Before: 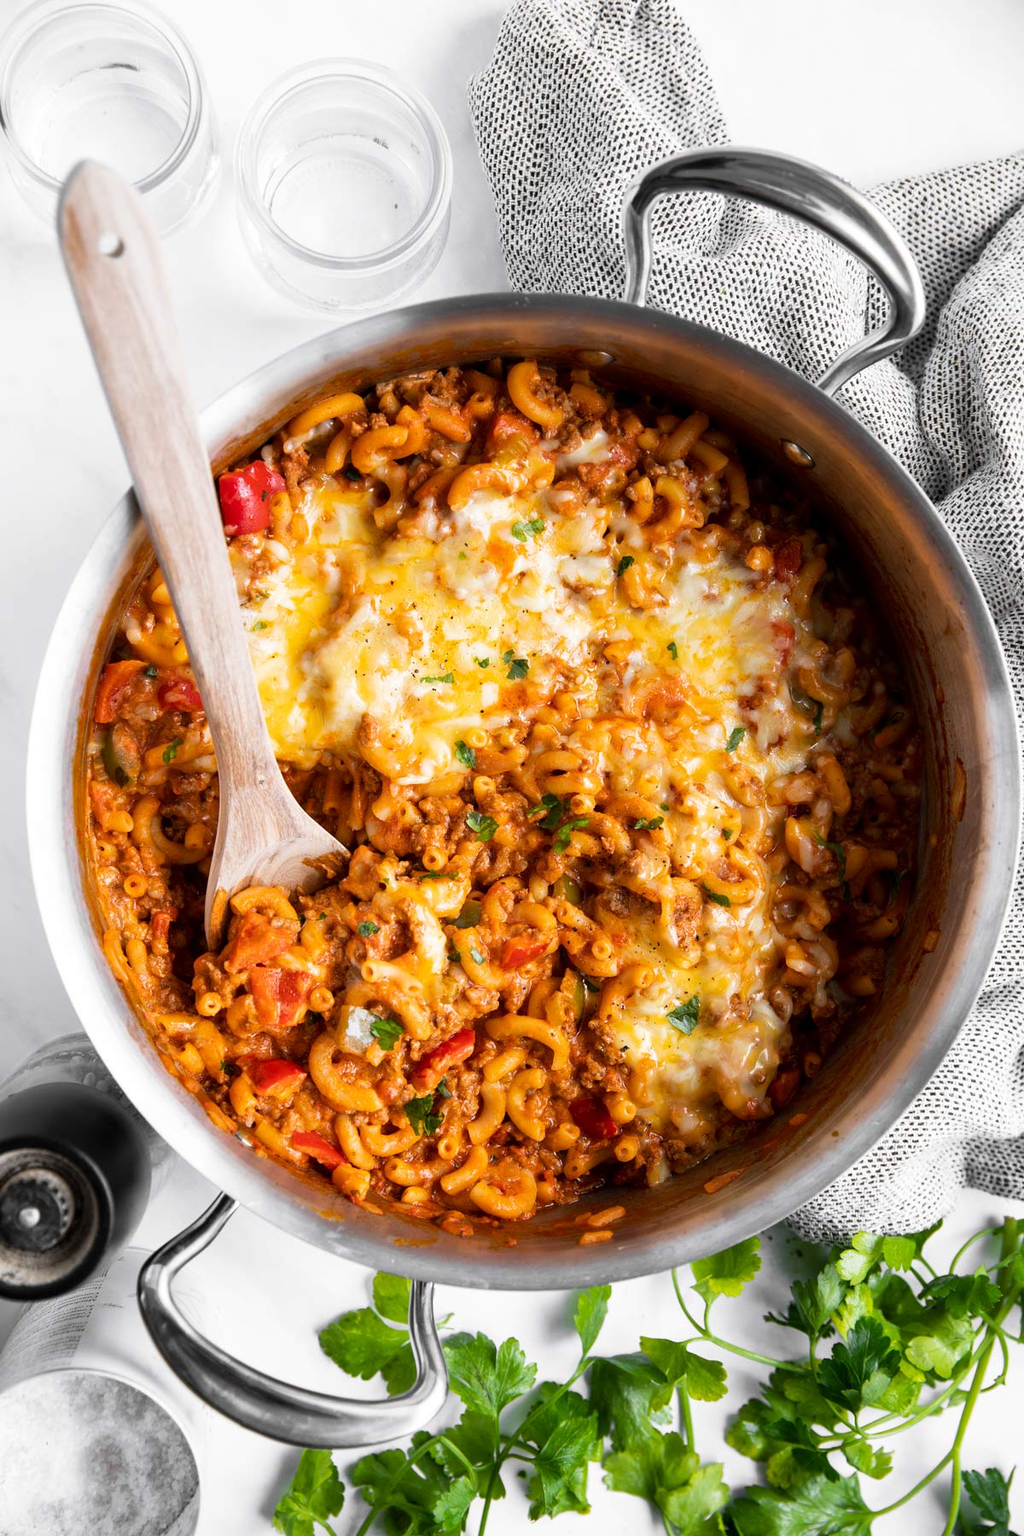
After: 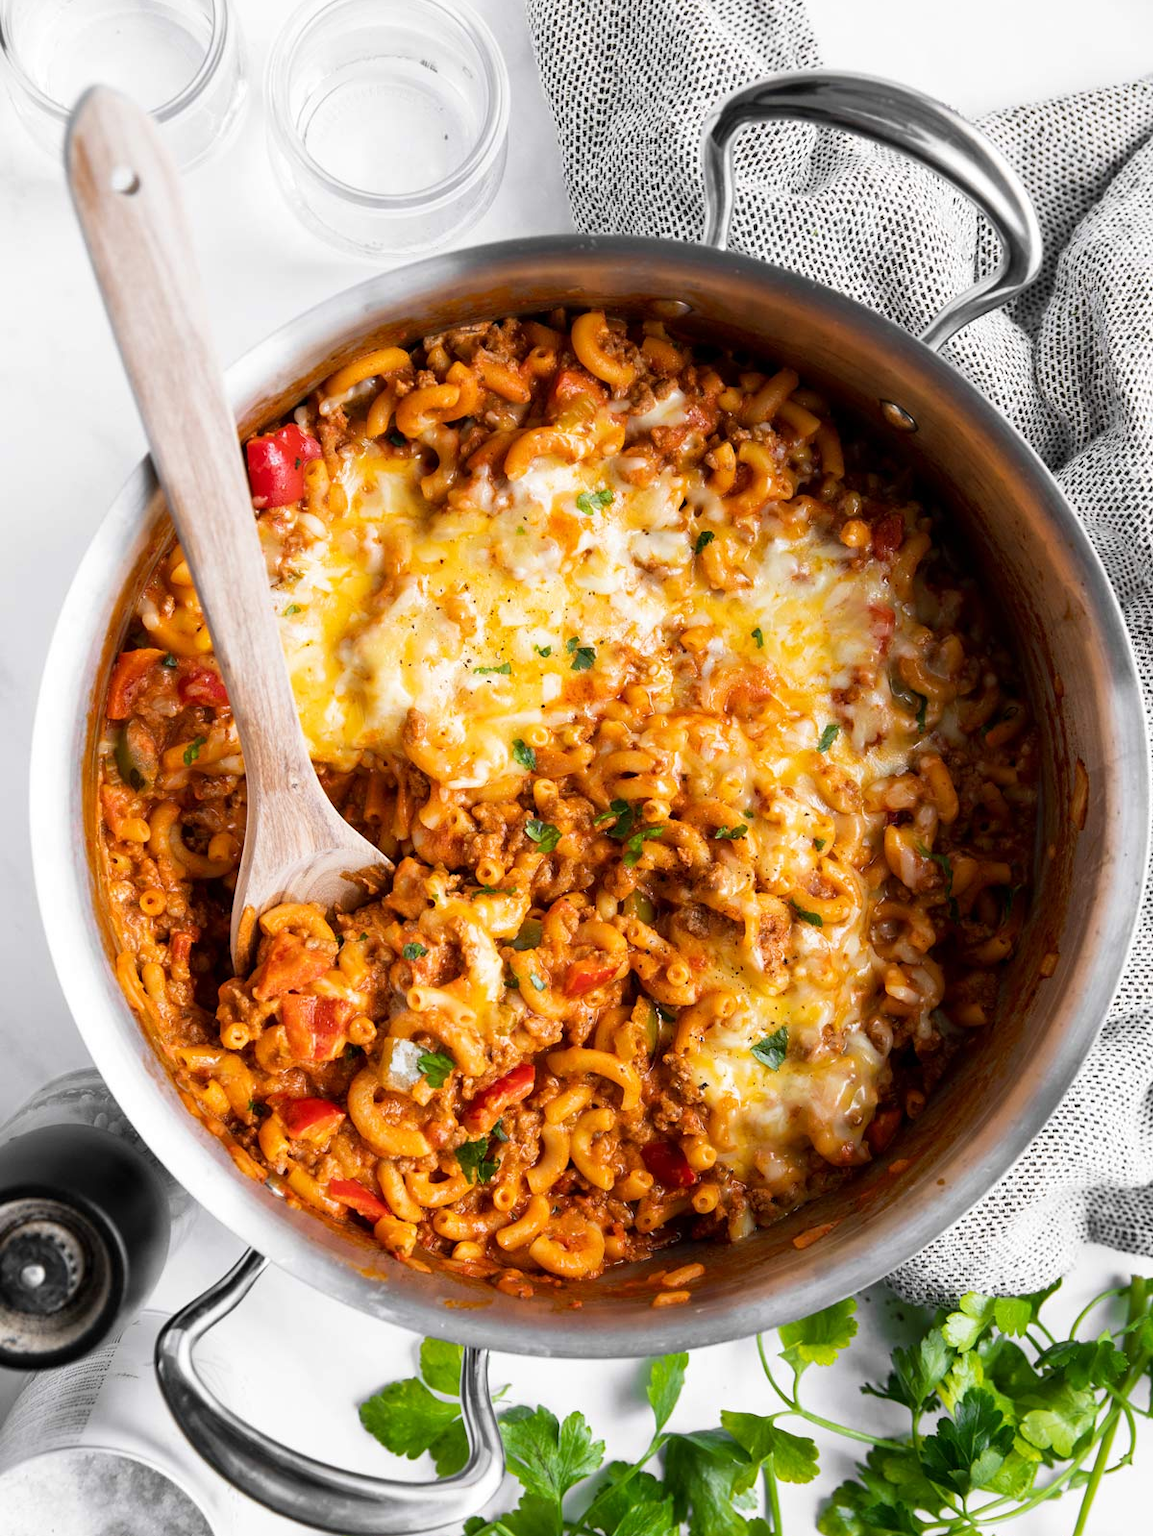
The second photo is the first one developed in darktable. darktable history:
crop and rotate: top 5.507%, bottom 5.71%
